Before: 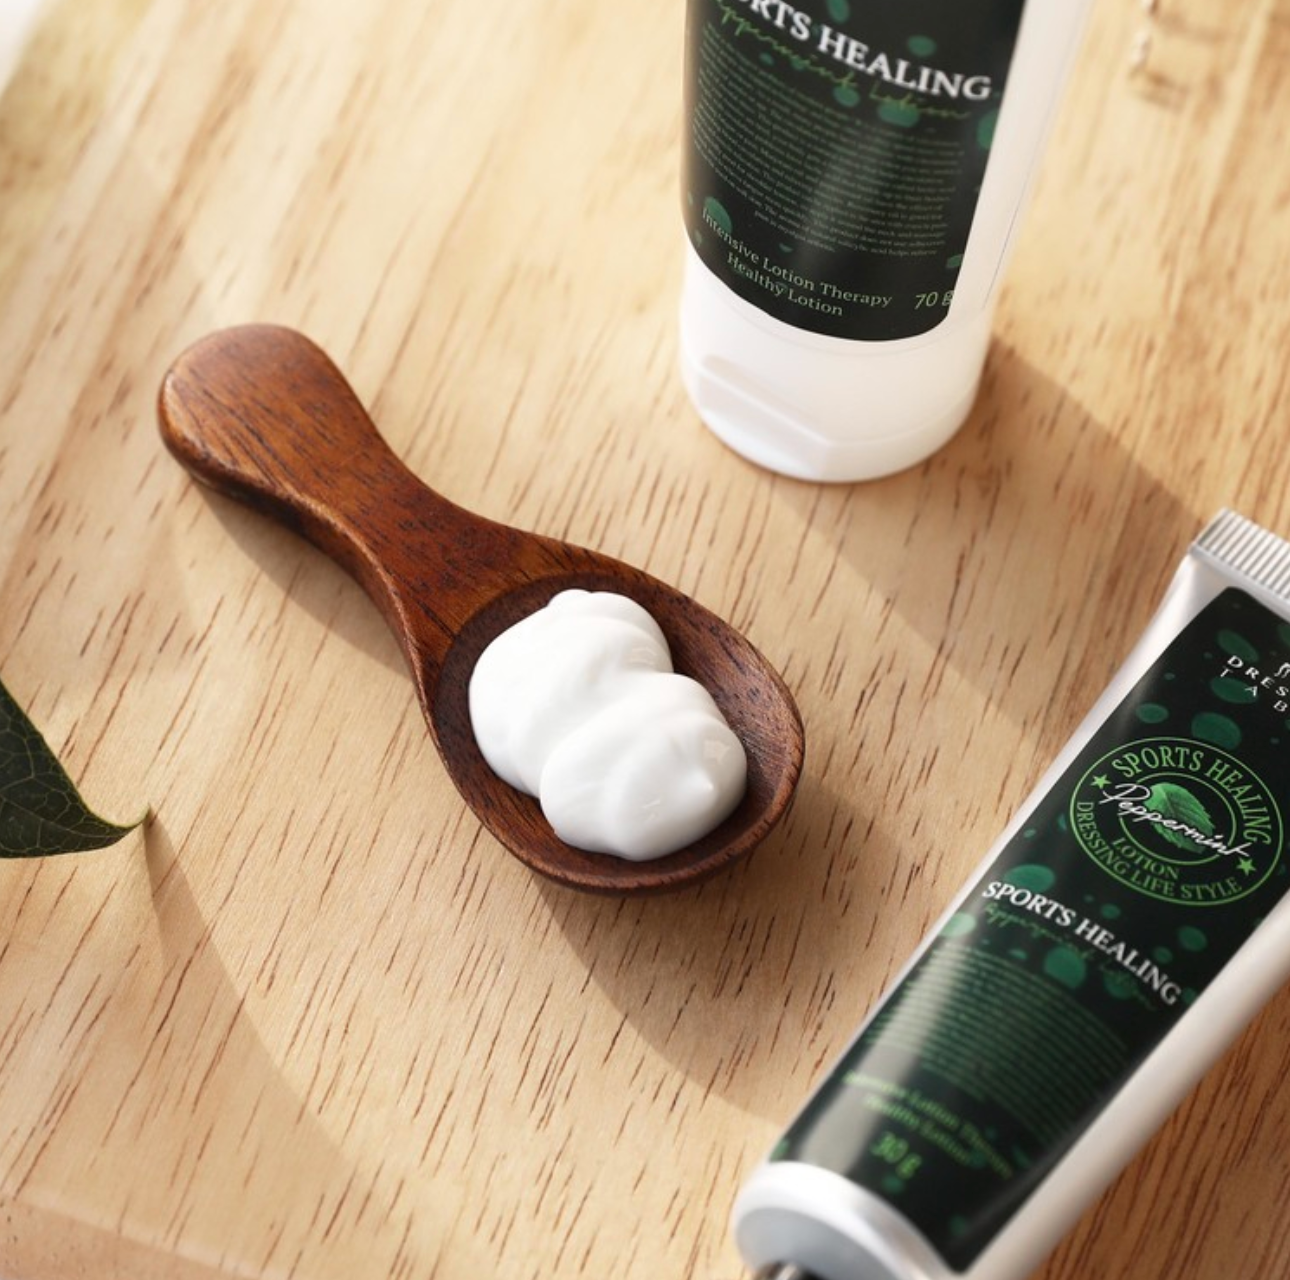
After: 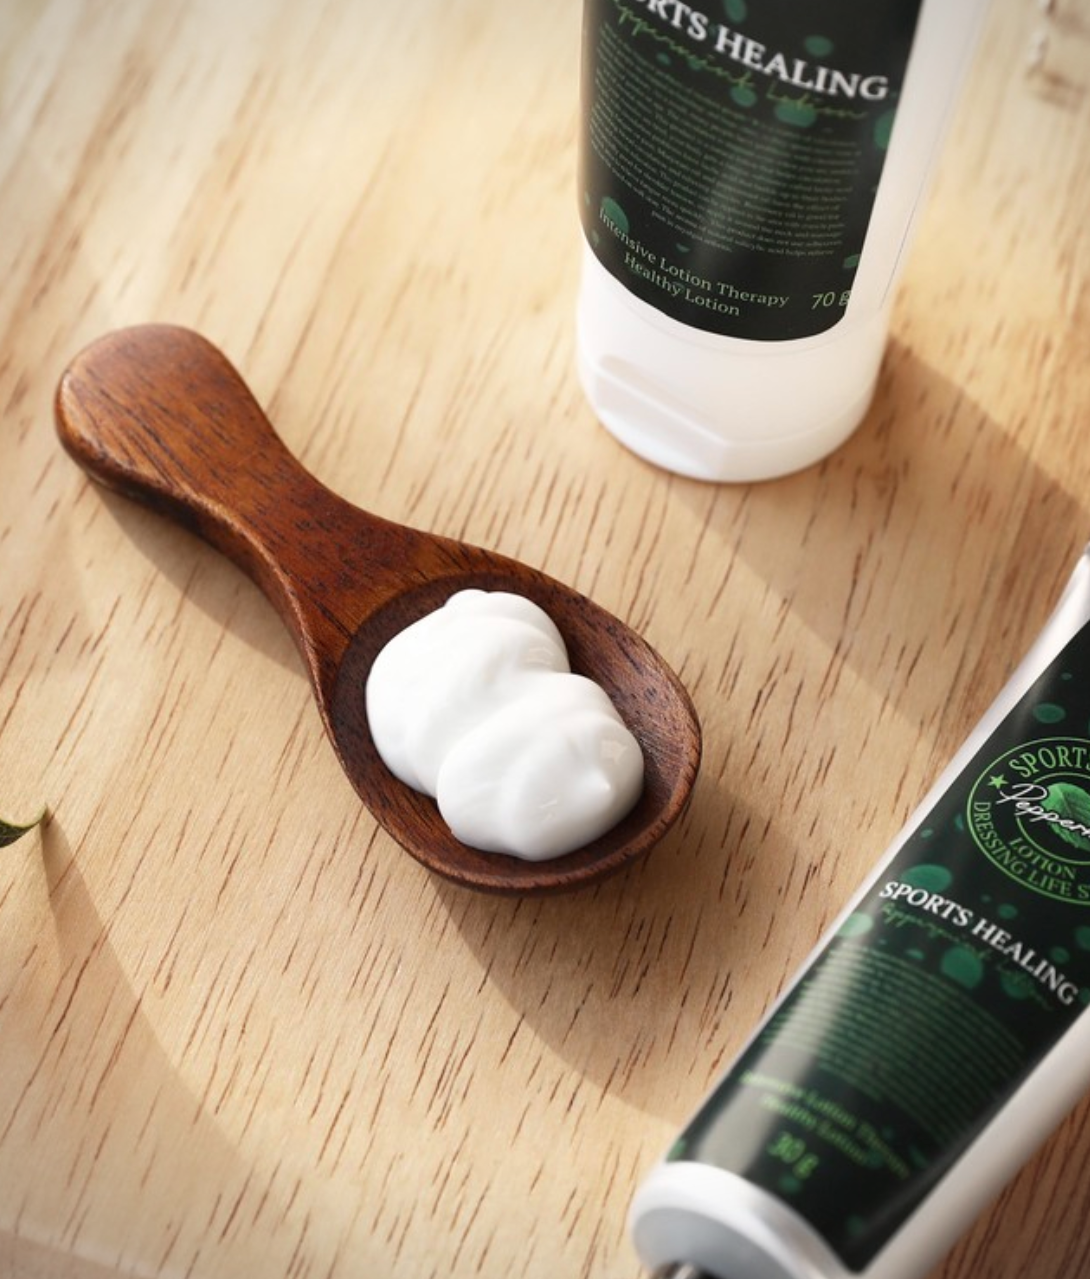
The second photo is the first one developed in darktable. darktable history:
crop: left 7.991%, right 7.444%
vignetting: fall-off start 99.16%, fall-off radius 71.85%, width/height ratio 1.175
